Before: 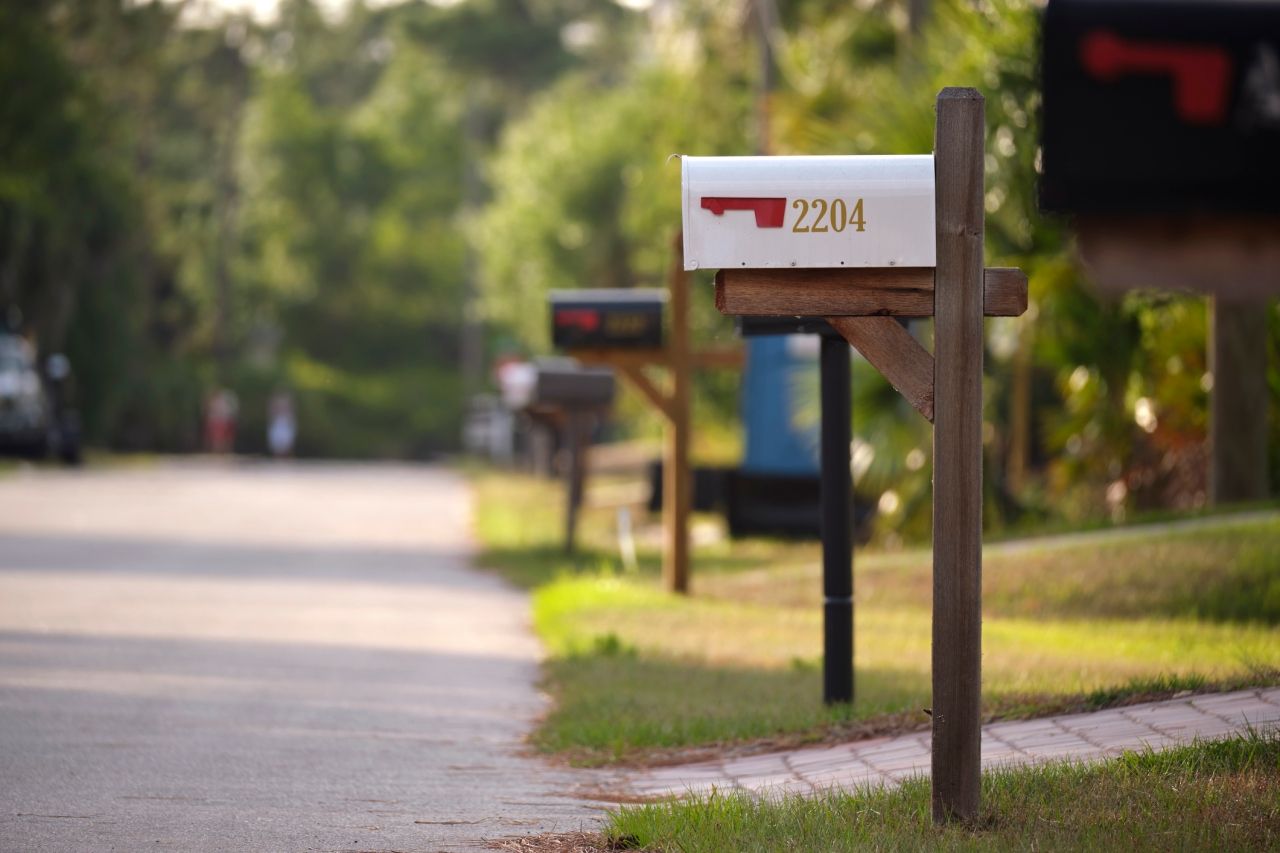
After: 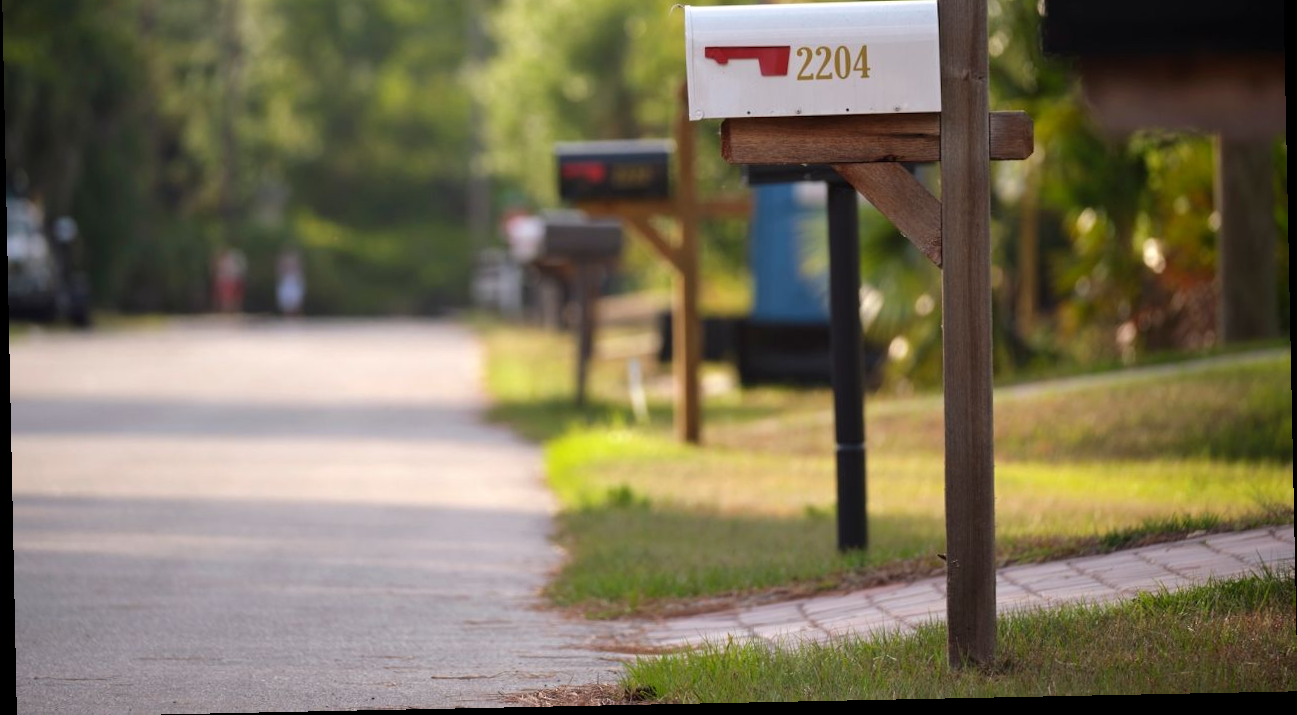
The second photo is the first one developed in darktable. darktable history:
crop and rotate: top 18.507%
rotate and perspective: rotation -1.17°, automatic cropping off
